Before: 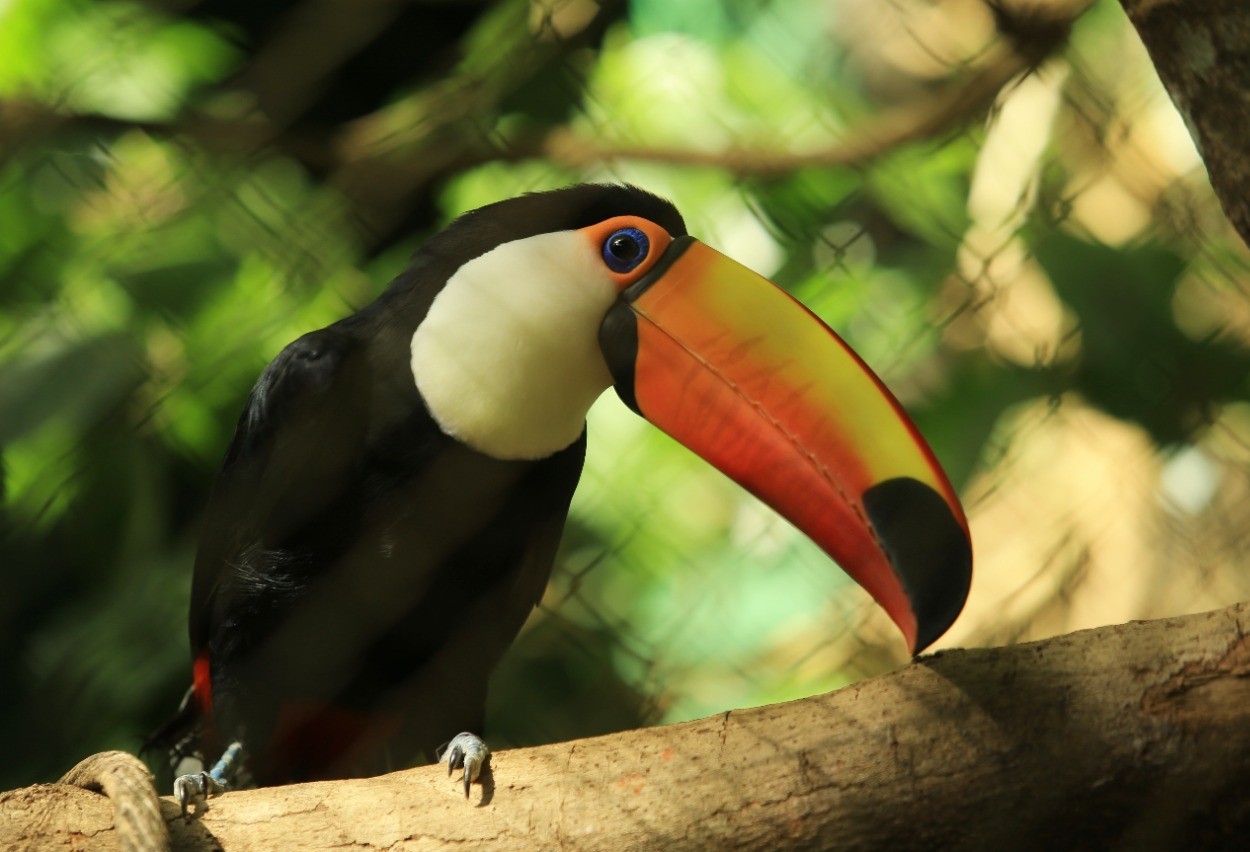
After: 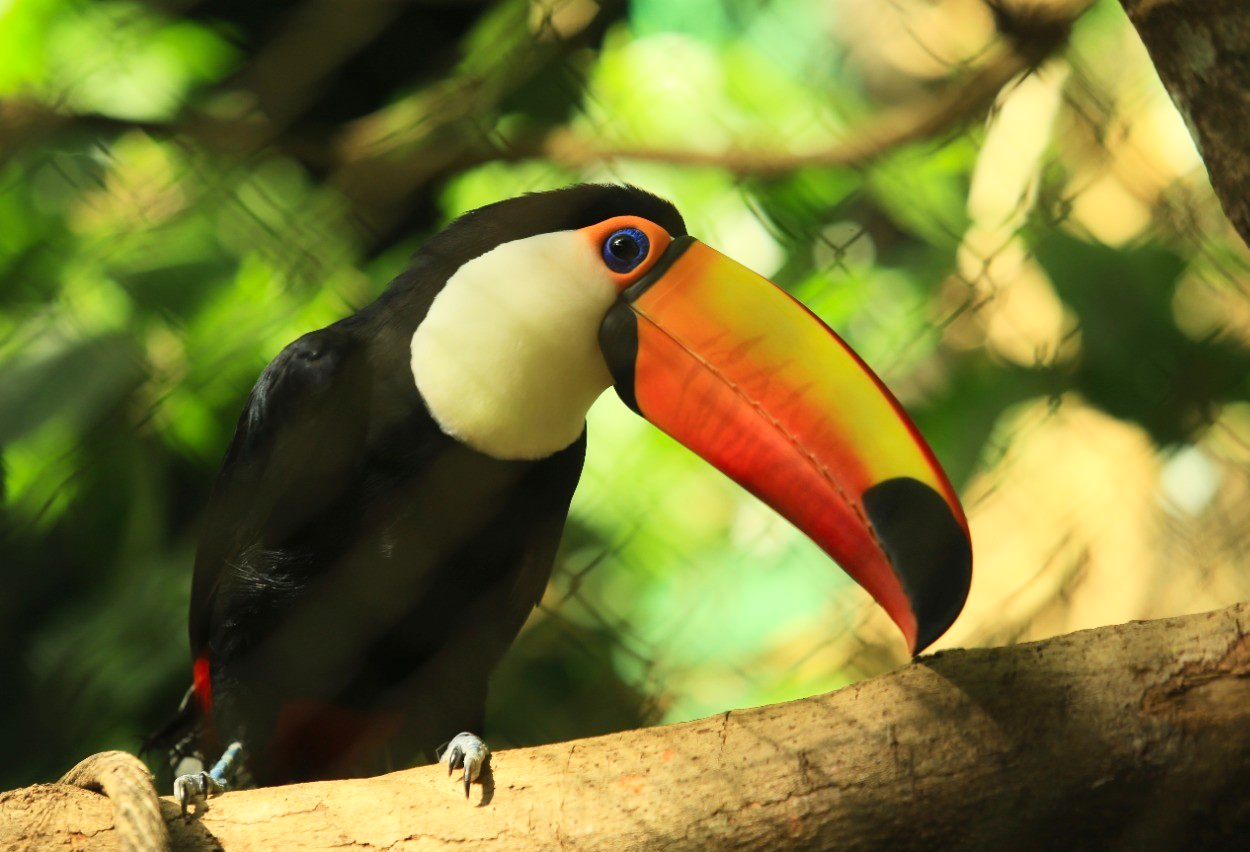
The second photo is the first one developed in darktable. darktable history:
contrast brightness saturation: contrast 0.196, brightness 0.156, saturation 0.23
